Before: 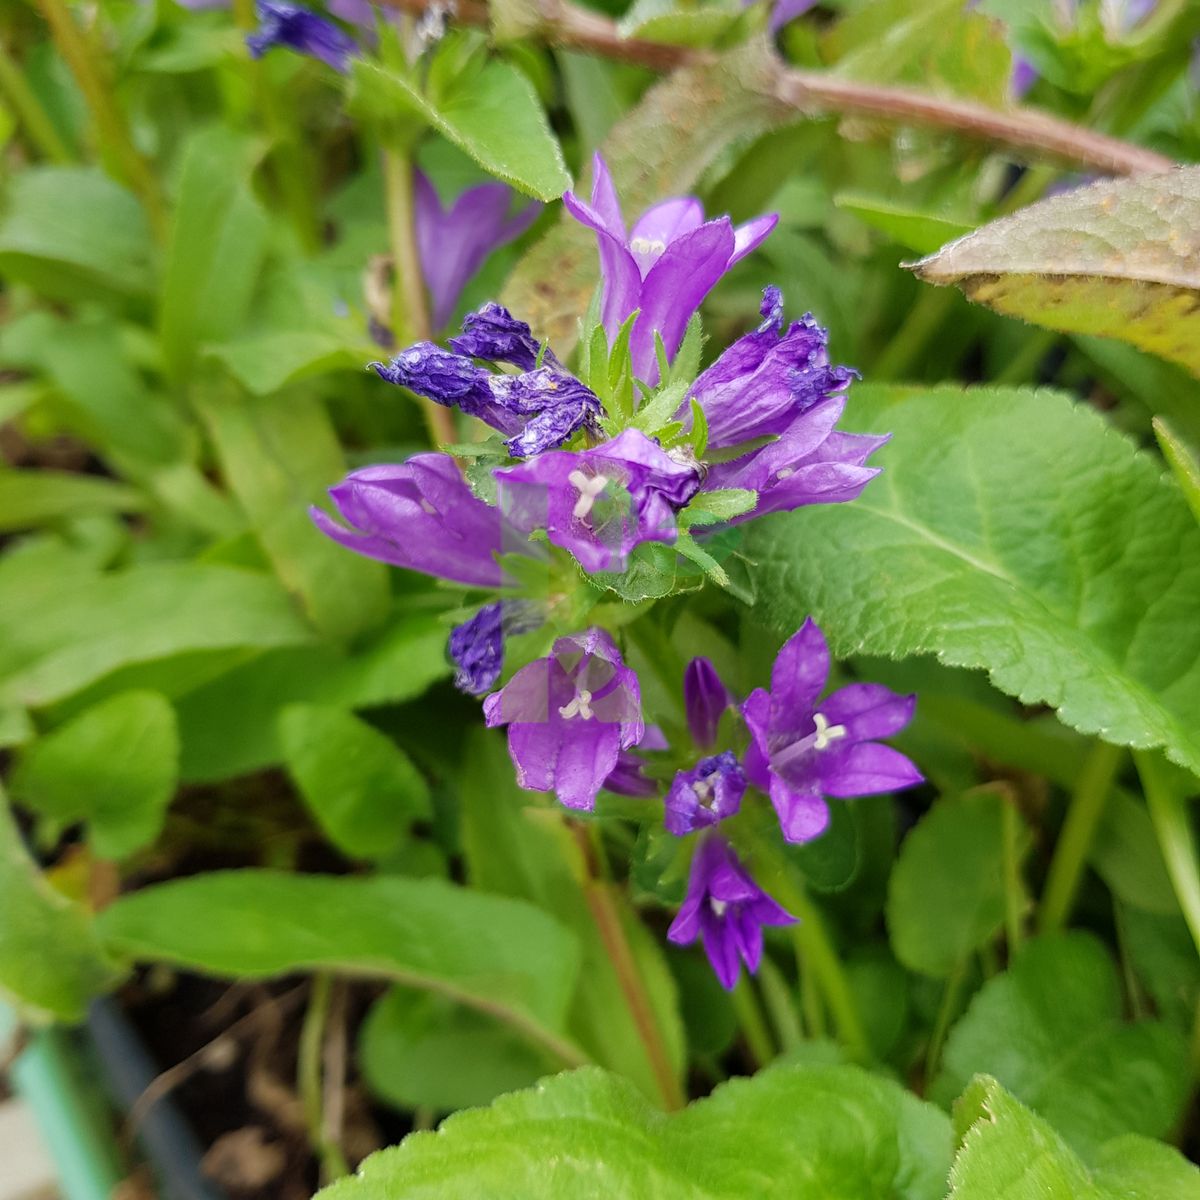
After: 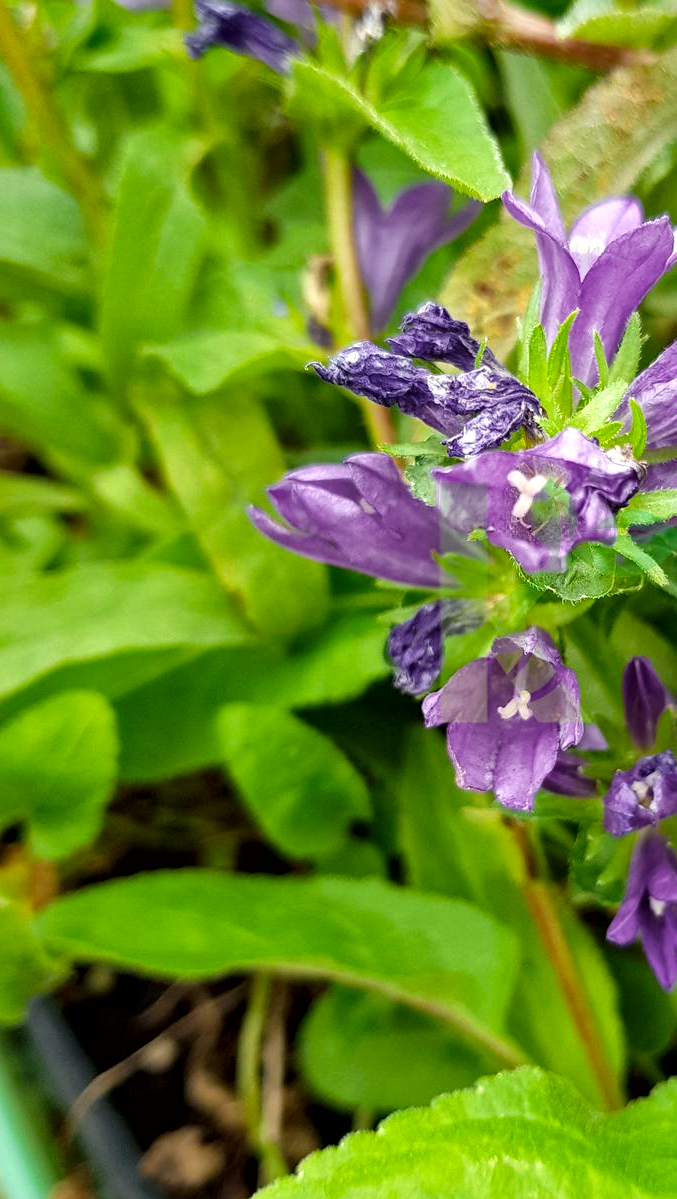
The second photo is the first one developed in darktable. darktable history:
haze removal: compatibility mode true, adaptive false
color zones: curves: ch1 [(0.25, 0.61) (0.75, 0.248)]
tone equalizer: -8 EV -0.402 EV, -7 EV -0.381 EV, -6 EV -0.301 EV, -5 EV -0.2 EV, -3 EV 0.229 EV, -2 EV 0.35 EV, -1 EV 0.385 EV, +0 EV 0.431 EV, mask exposure compensation -0.507 EV
crop: left 5.148%, right 38.383%
local contrast: mode bilateral grid, contrast 20, coarseness 20, detail 150%, midtone range 0.2
